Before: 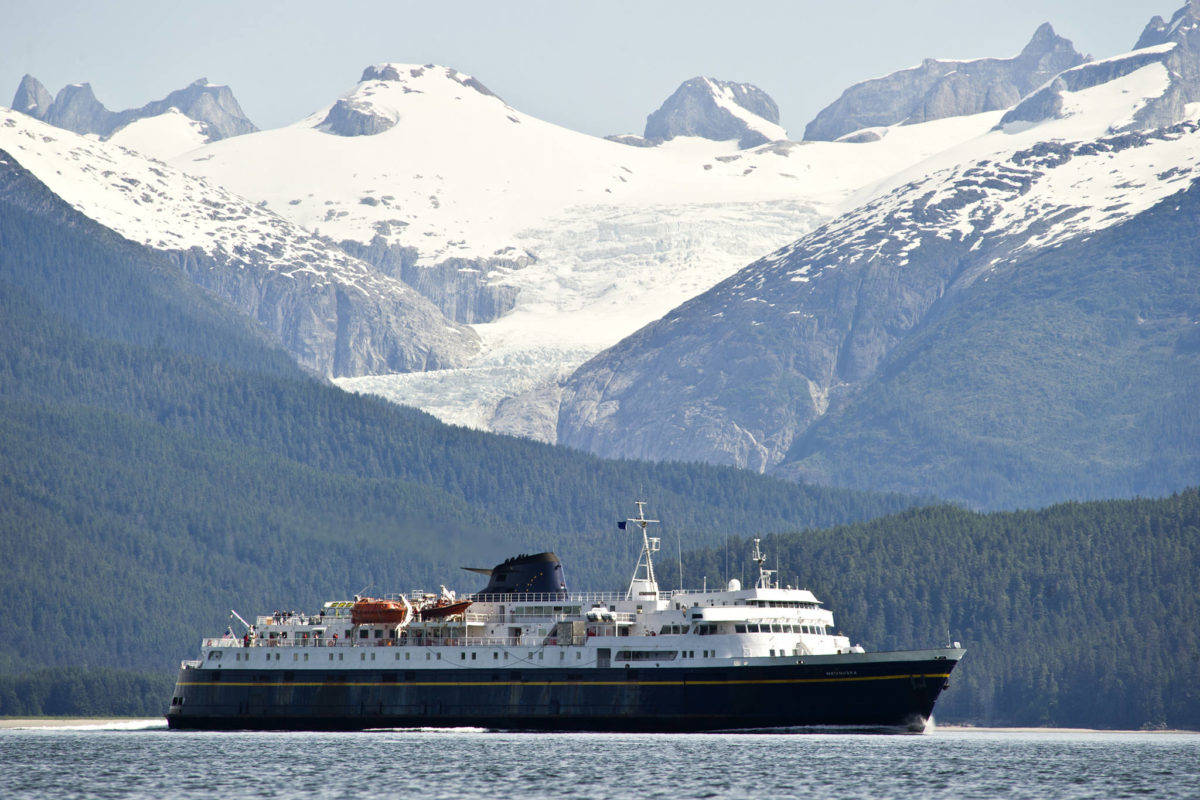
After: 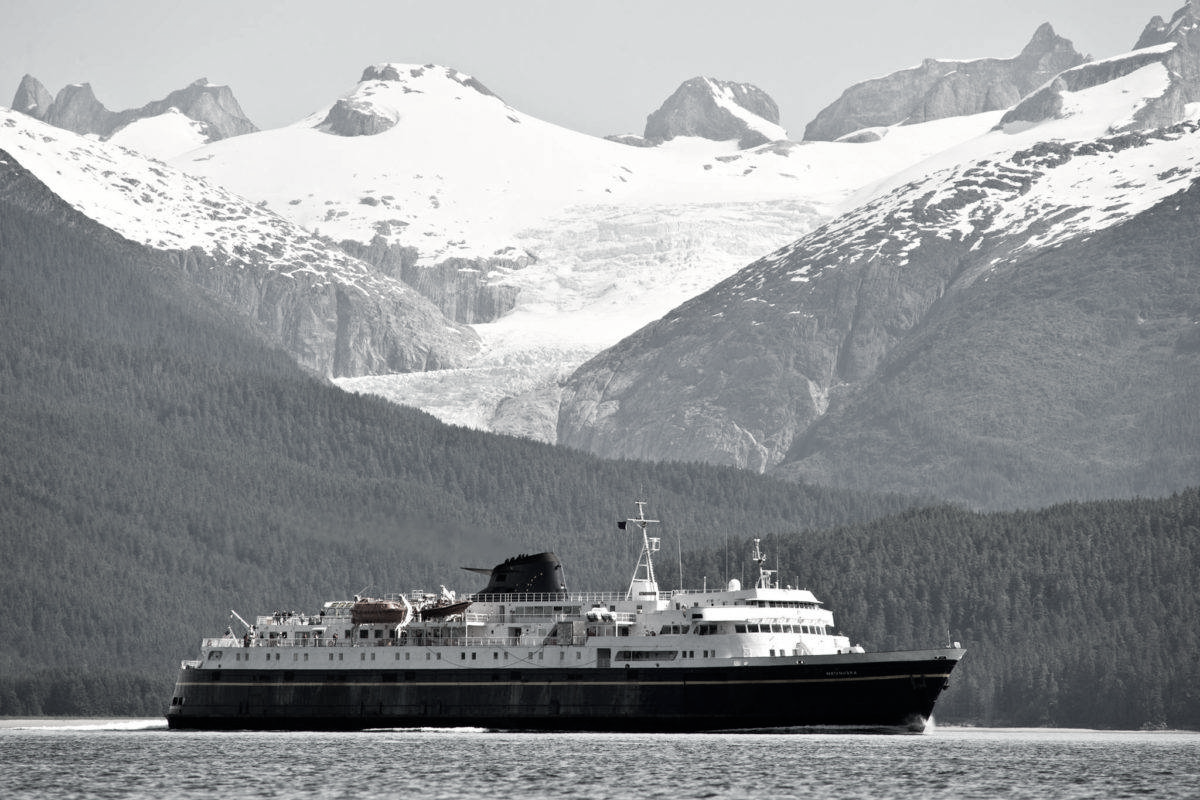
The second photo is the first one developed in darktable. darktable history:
color correction: highlights b* -0.047, saturation 0.145
